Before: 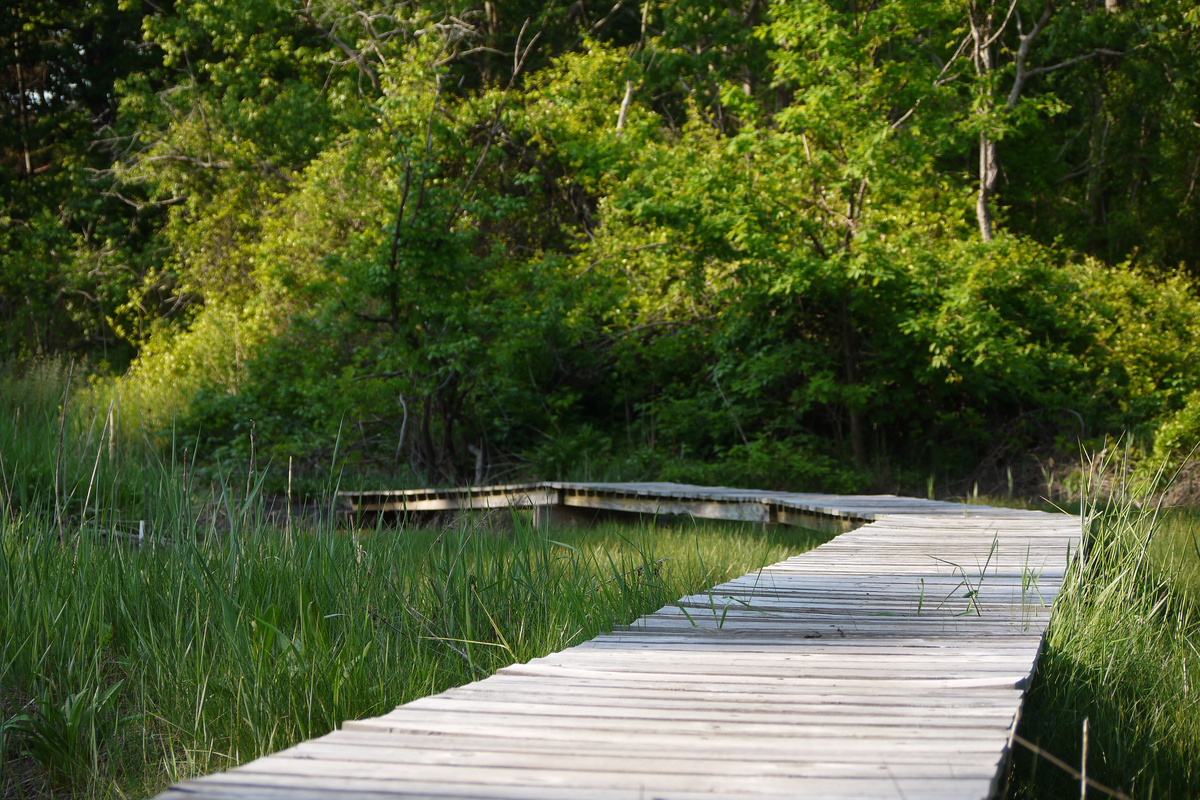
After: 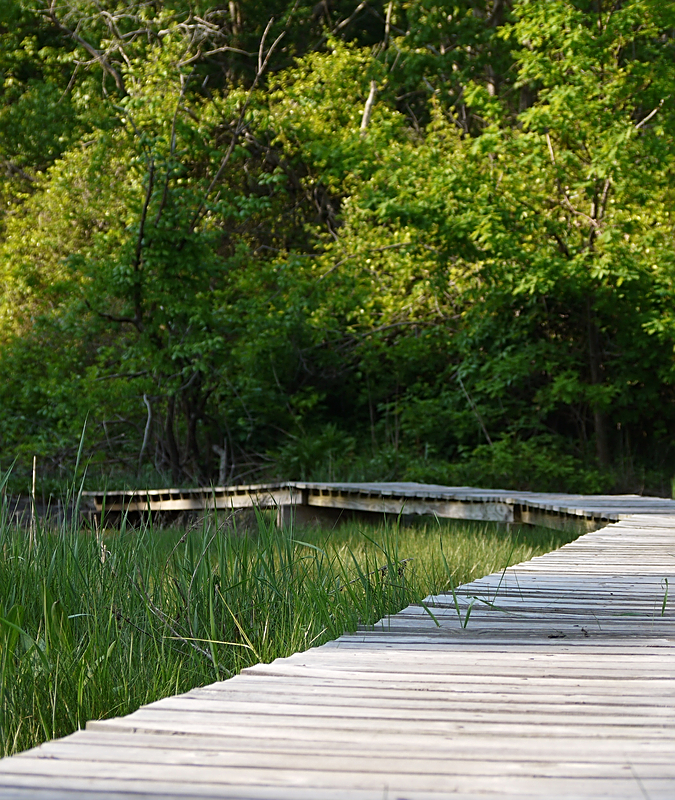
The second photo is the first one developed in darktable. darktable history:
sharpen: on, module defaults
crop: left 21.414%, right 22.273%
